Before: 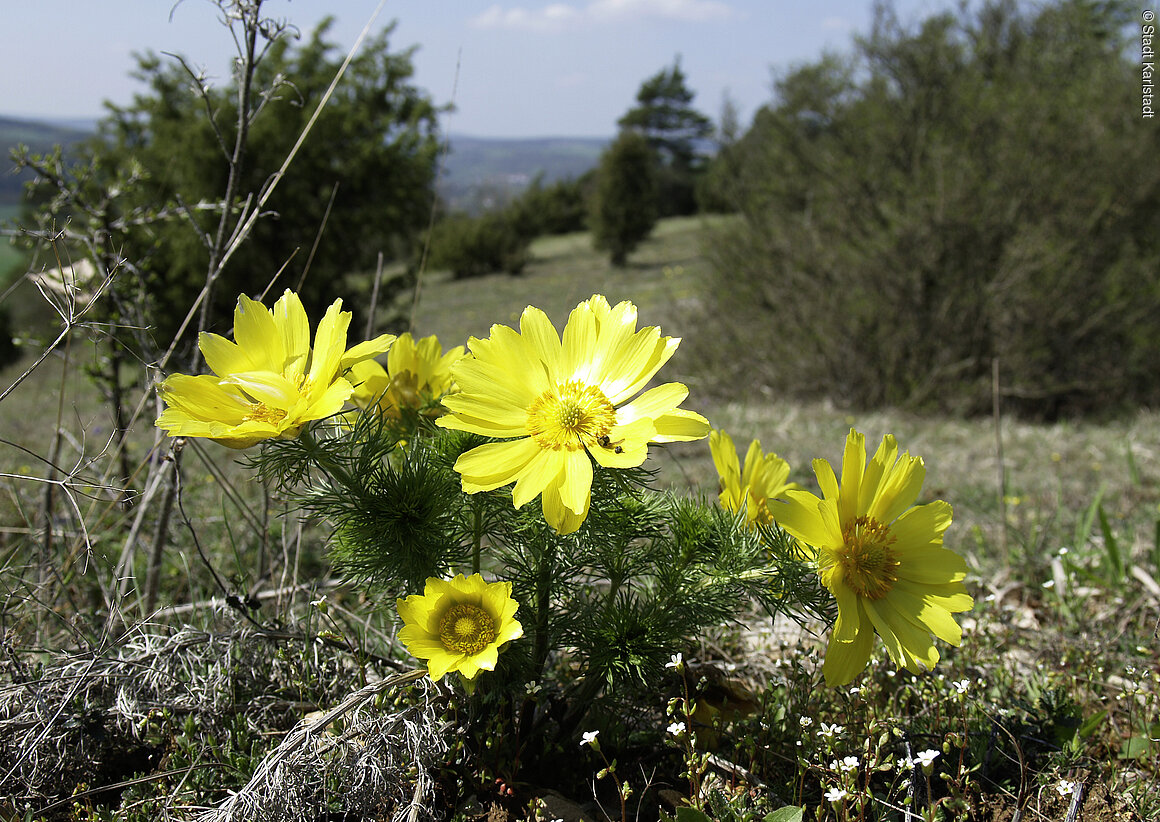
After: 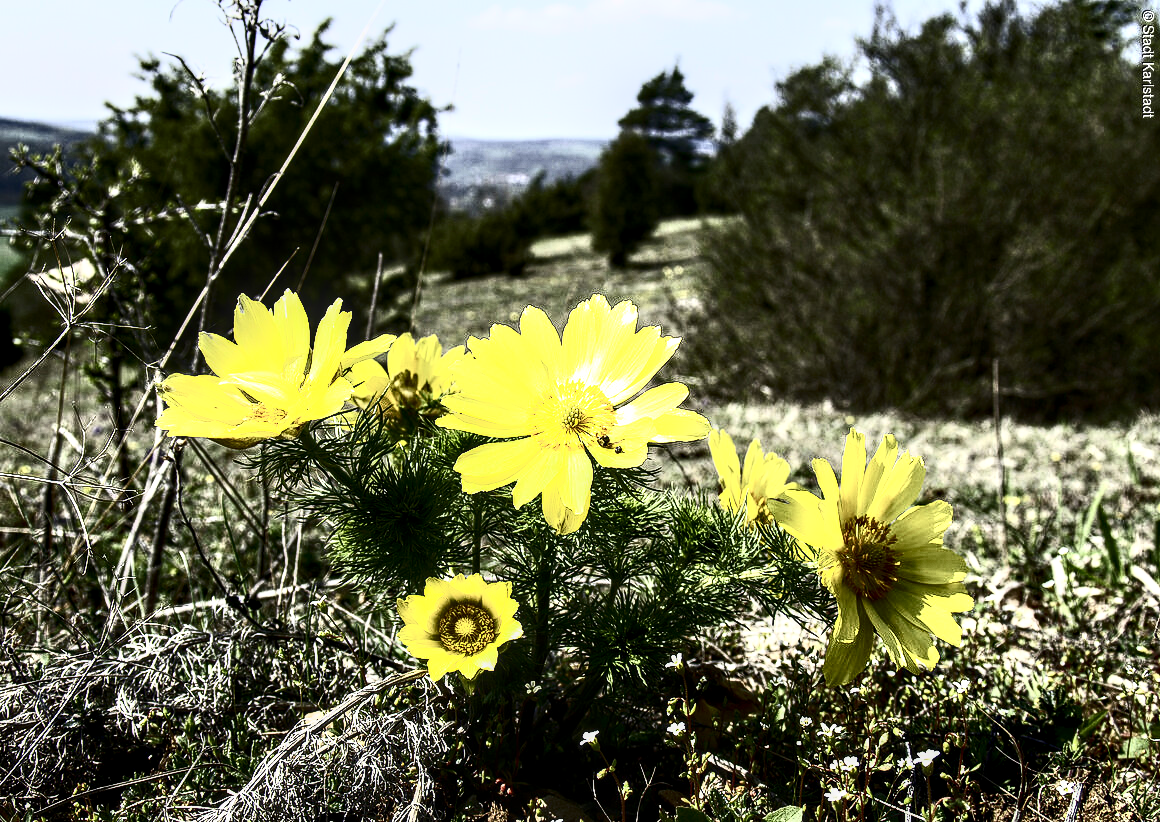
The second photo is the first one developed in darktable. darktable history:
local contrast: detail 161%
contrast brightness saturation: contrast 0.92, brightness 0.204
